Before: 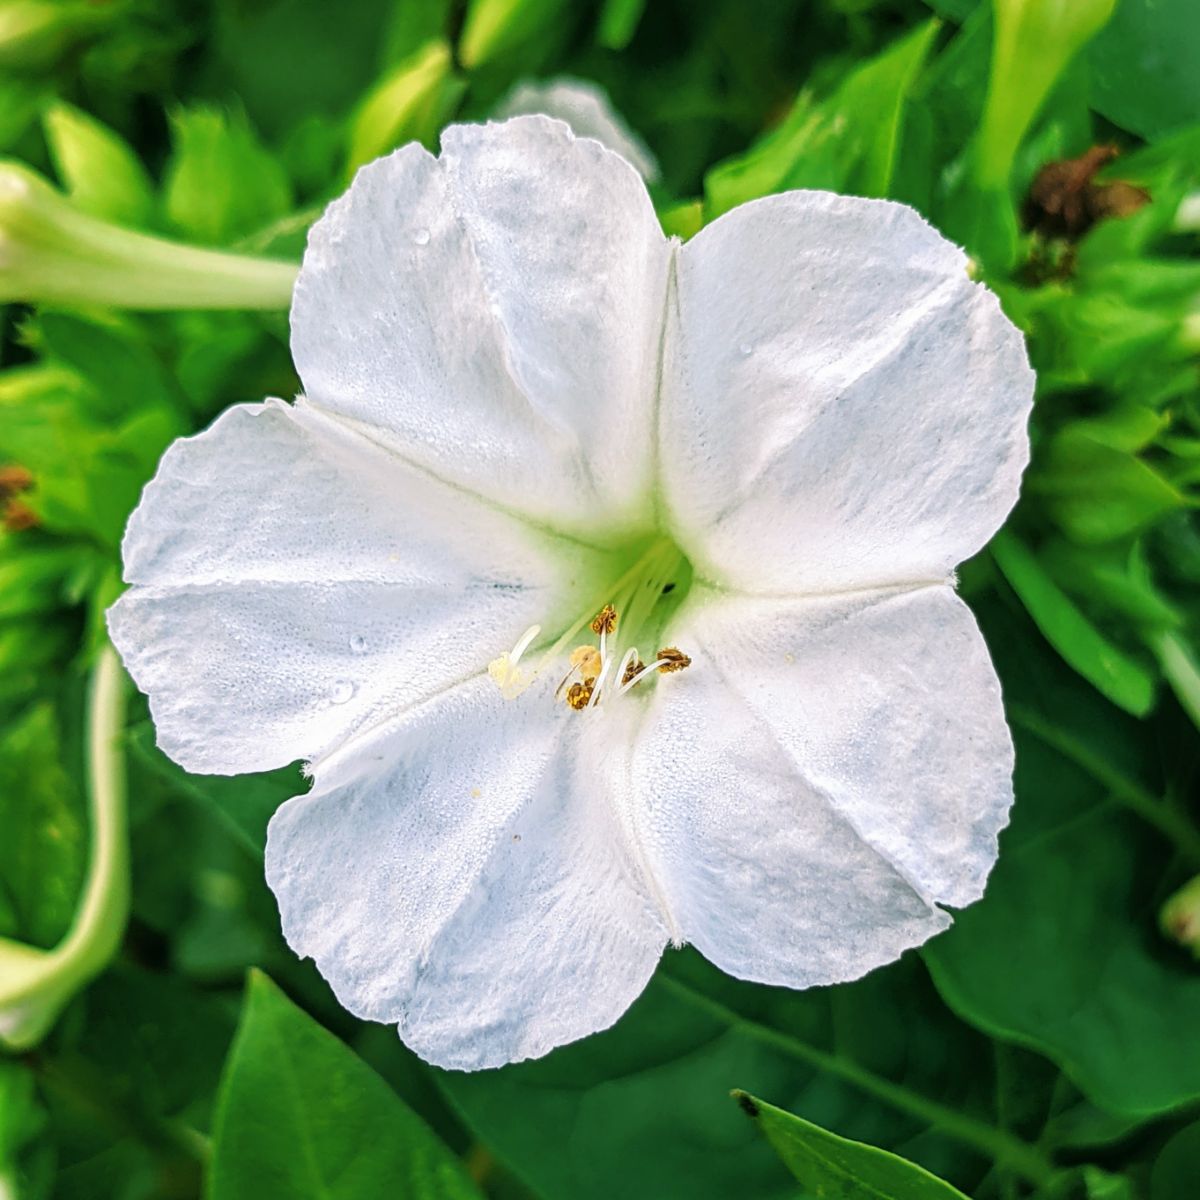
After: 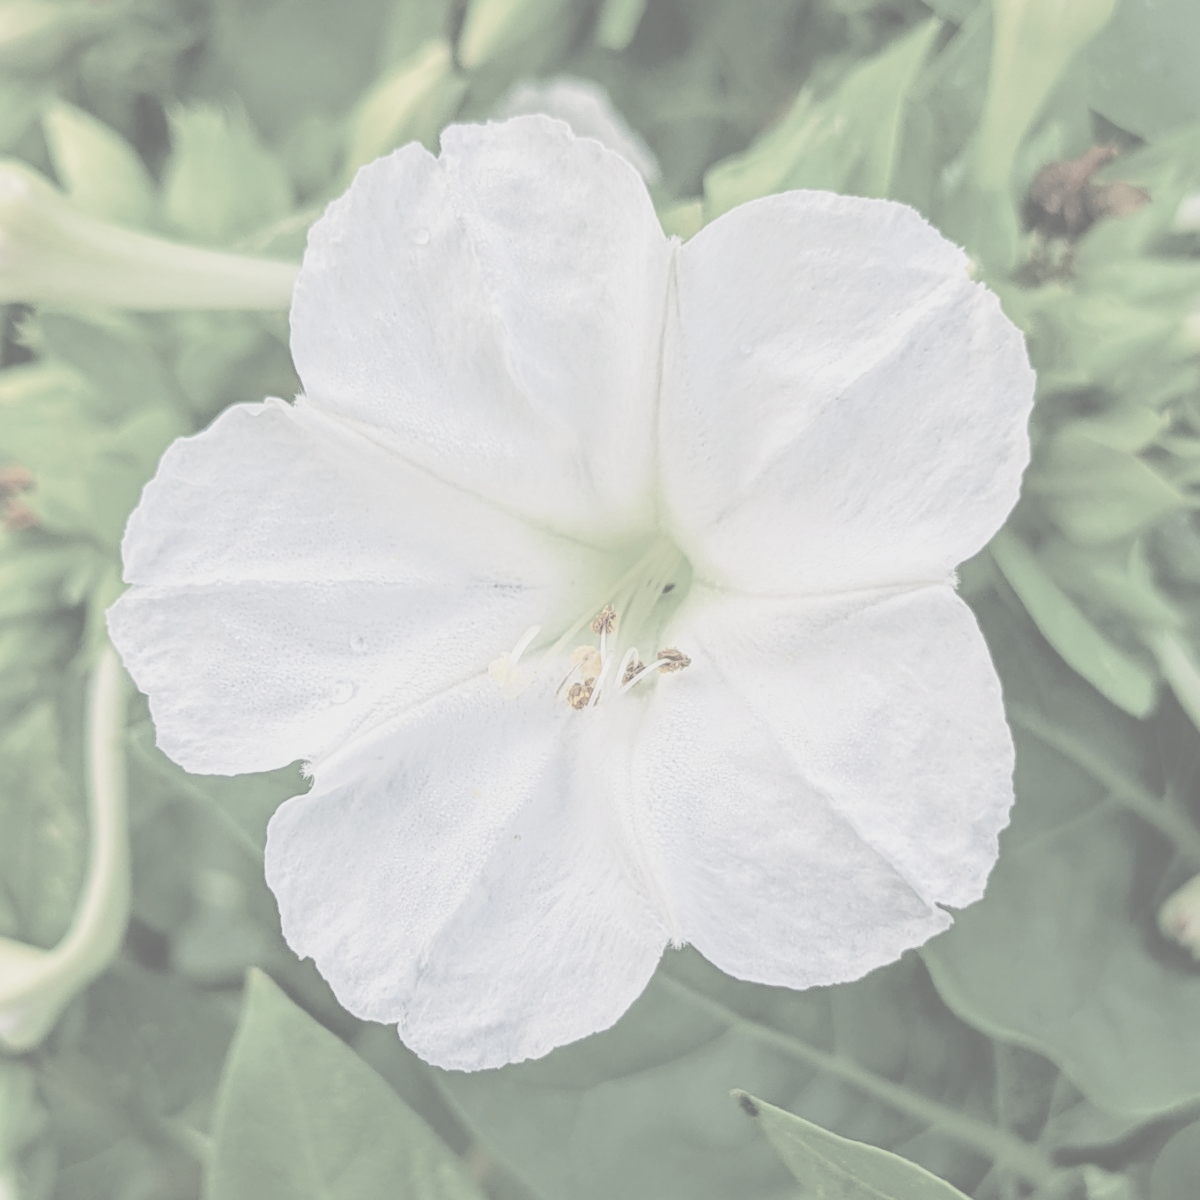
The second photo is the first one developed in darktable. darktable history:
contrast brightness saturation: contrast -0.302, brightness 0.736, saturation -0.783
